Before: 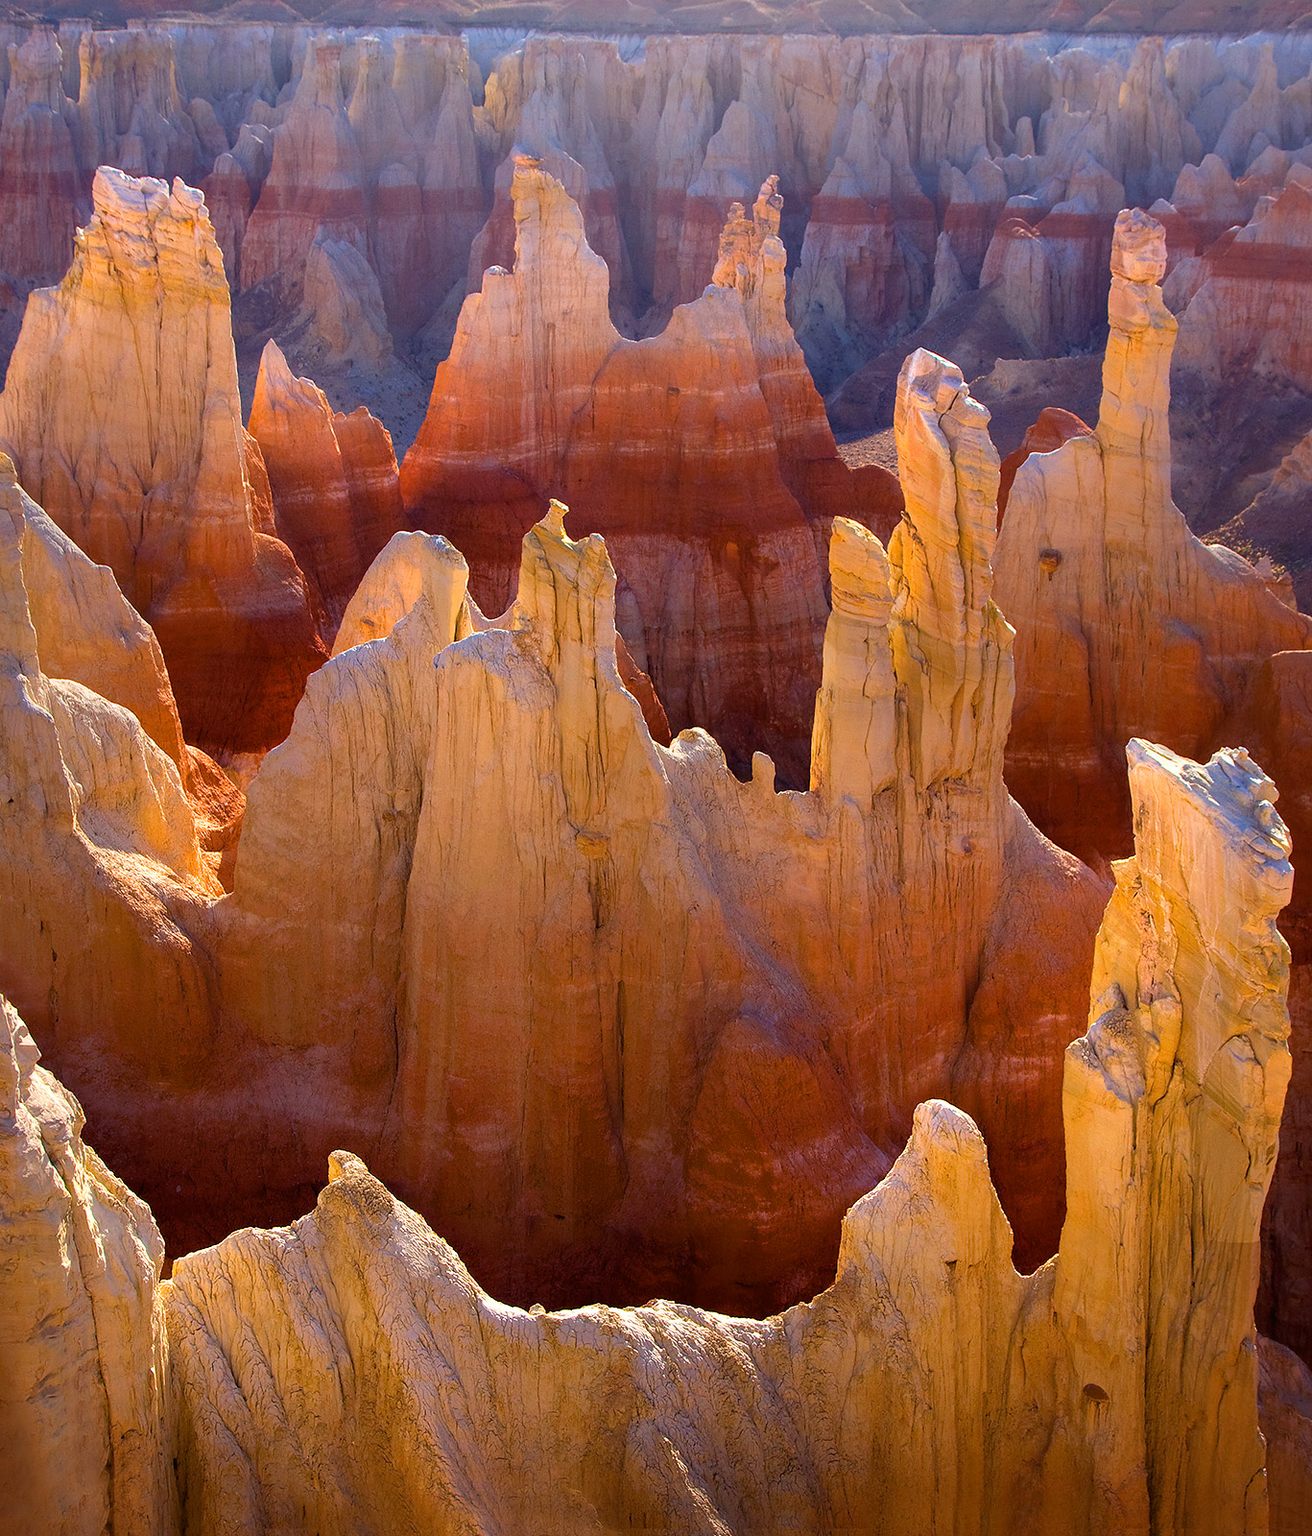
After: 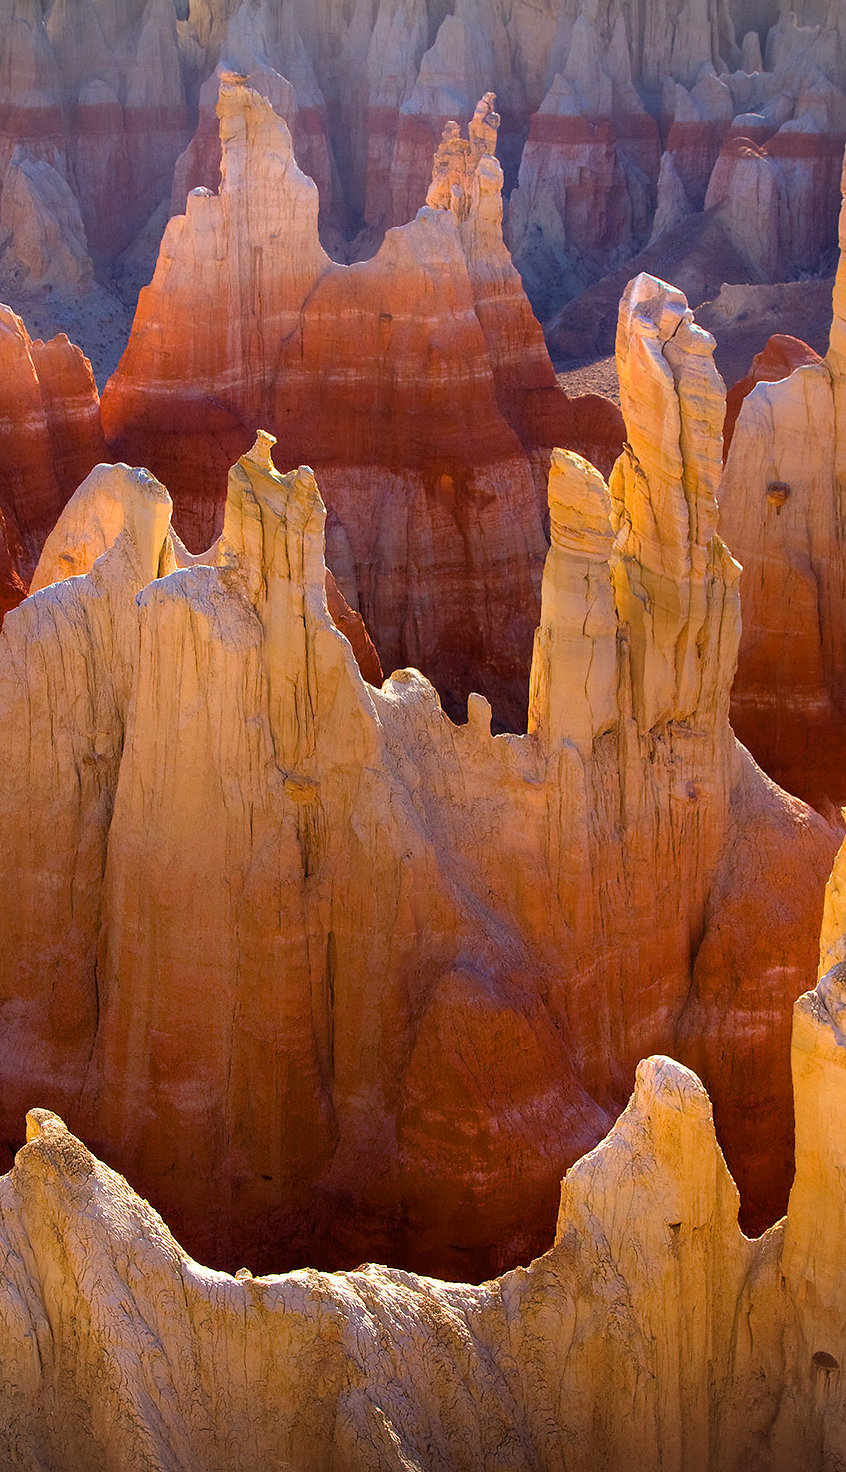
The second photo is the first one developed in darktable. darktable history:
crop and rotate: left 23.183%, top 5.628%, right 14.88%, bottom 2.358%
vignetting: dithering 8-bit output
